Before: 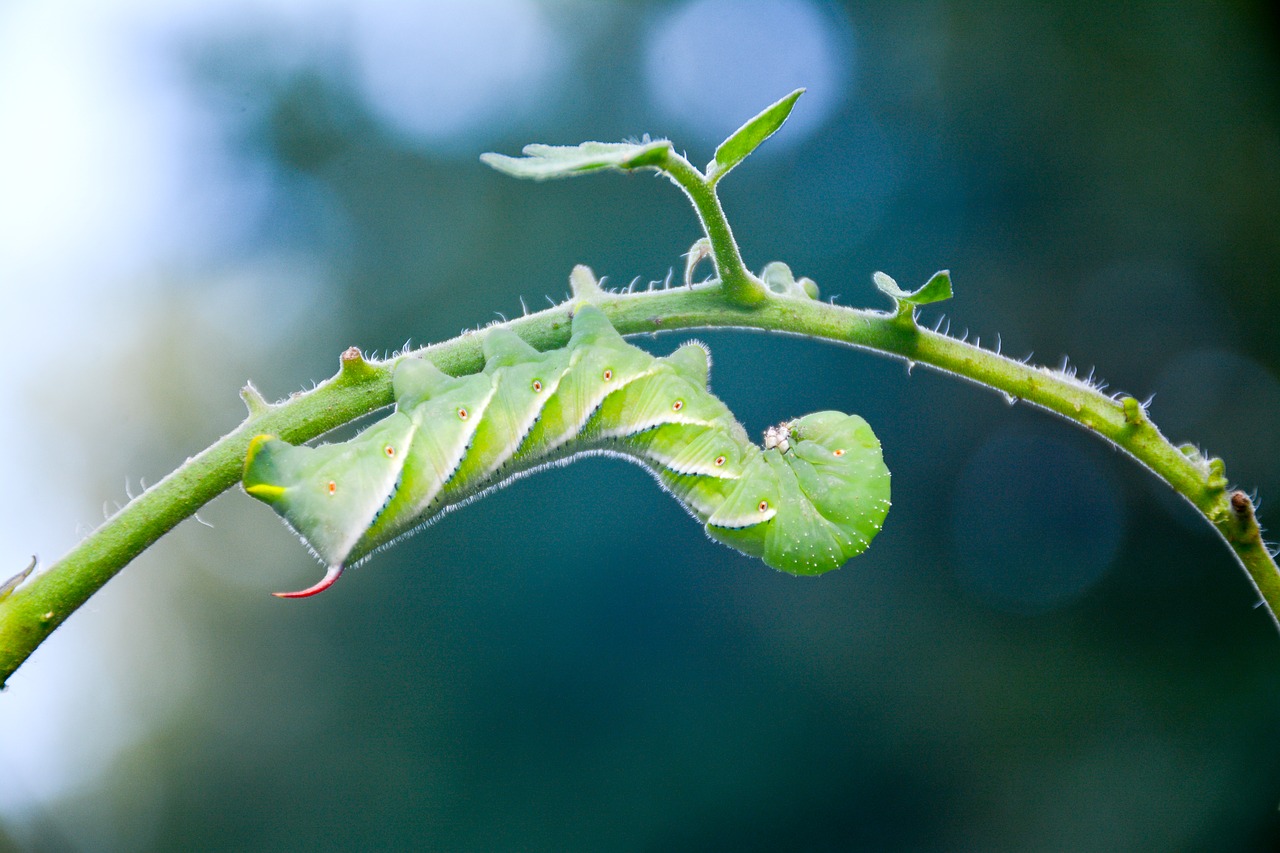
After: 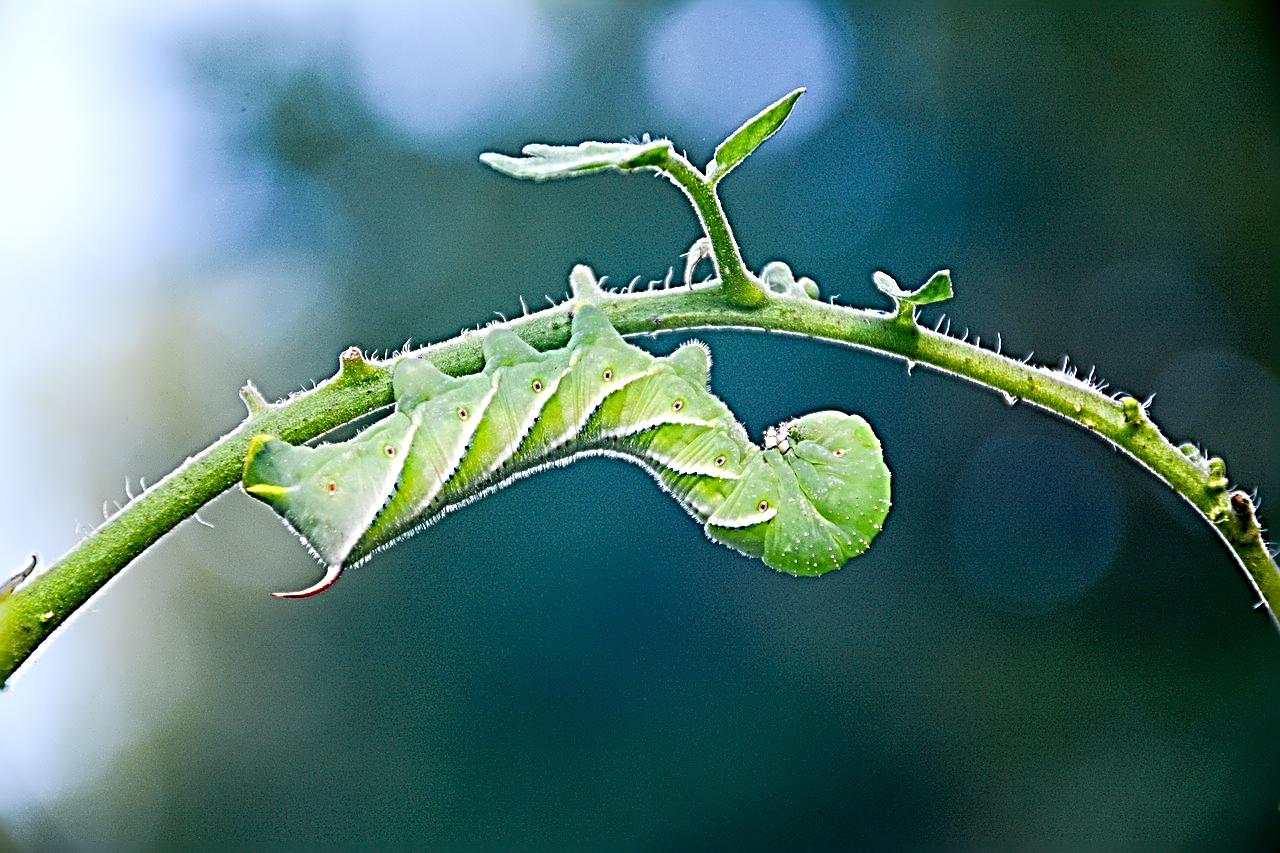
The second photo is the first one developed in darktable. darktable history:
sharpen: radius 4.044, amount 1.998
